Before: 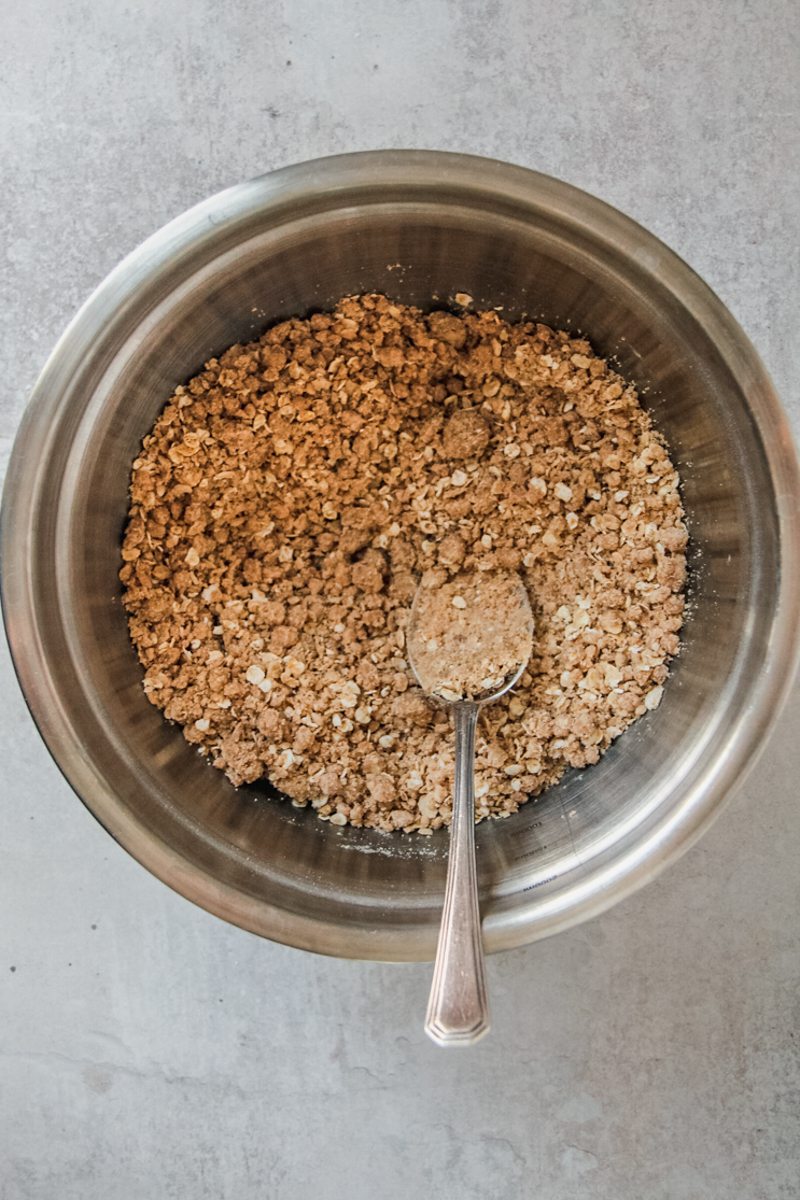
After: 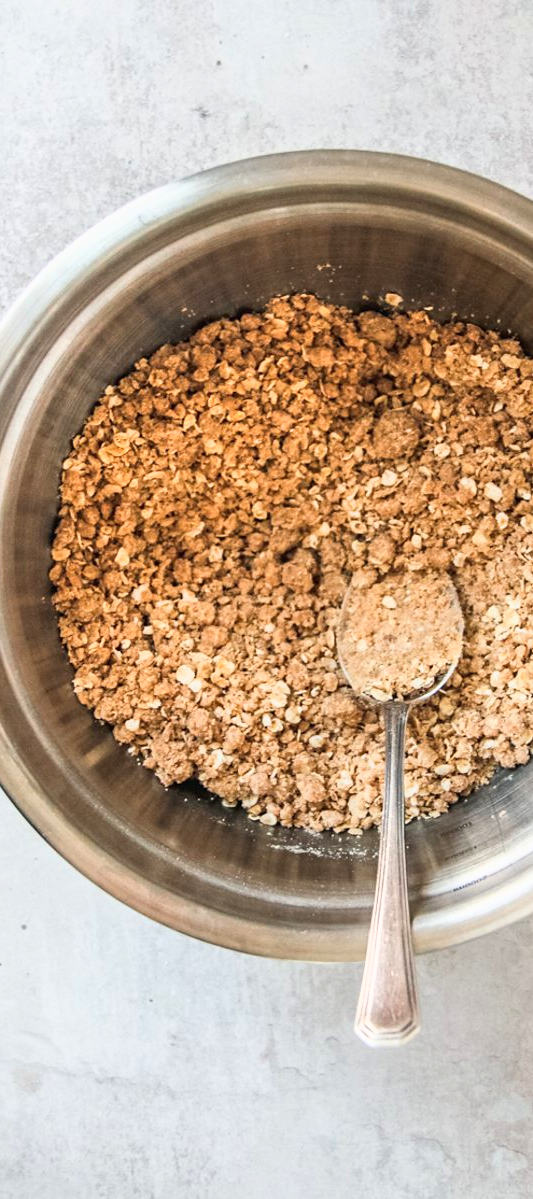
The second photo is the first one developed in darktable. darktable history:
base curve: curves: ch0 [(0, 0) (0.557, 0.834) (1, 1)]
crop and rotate: left 8.786%, right 24.548%
